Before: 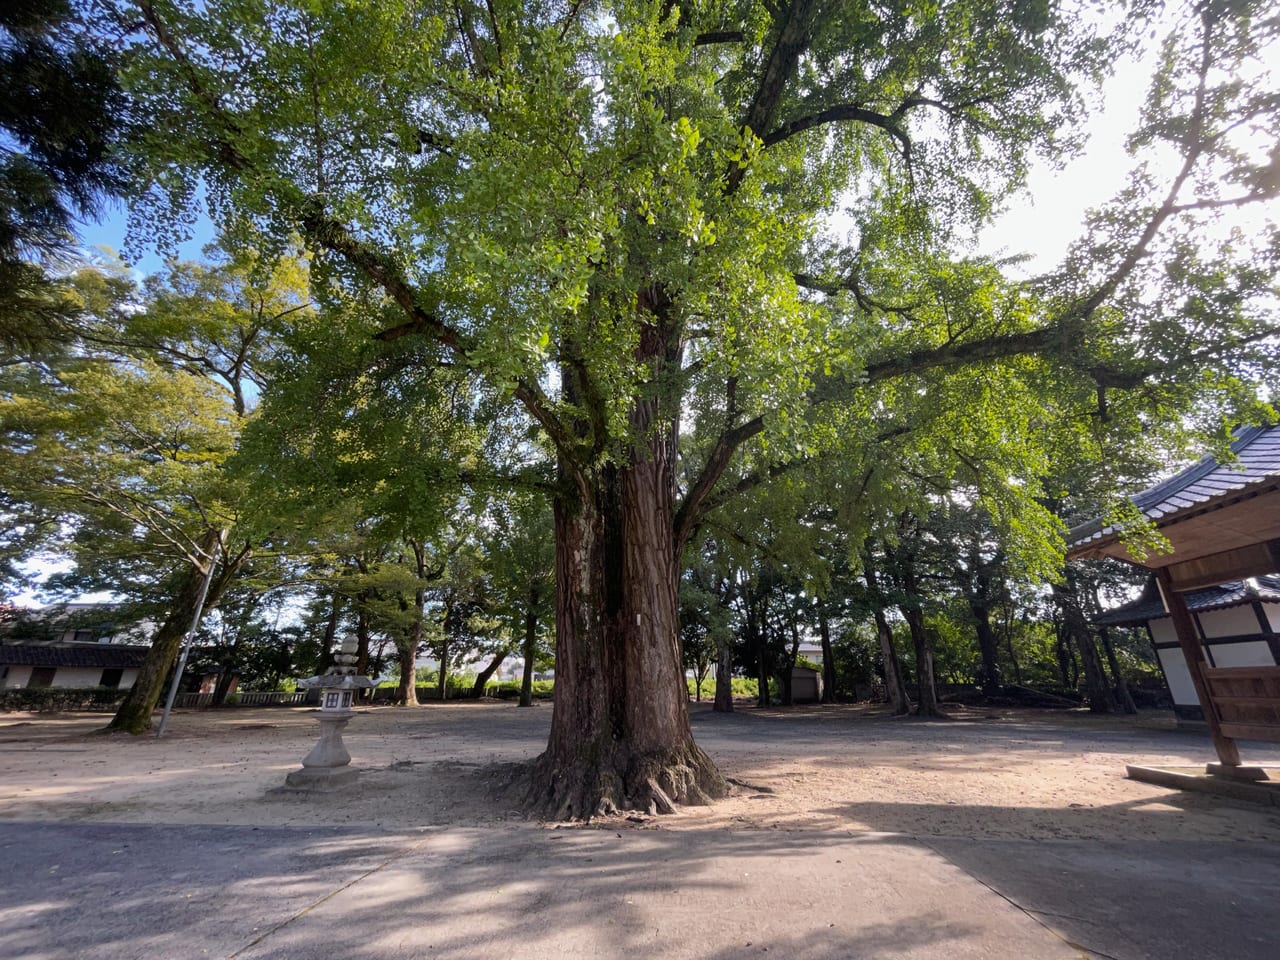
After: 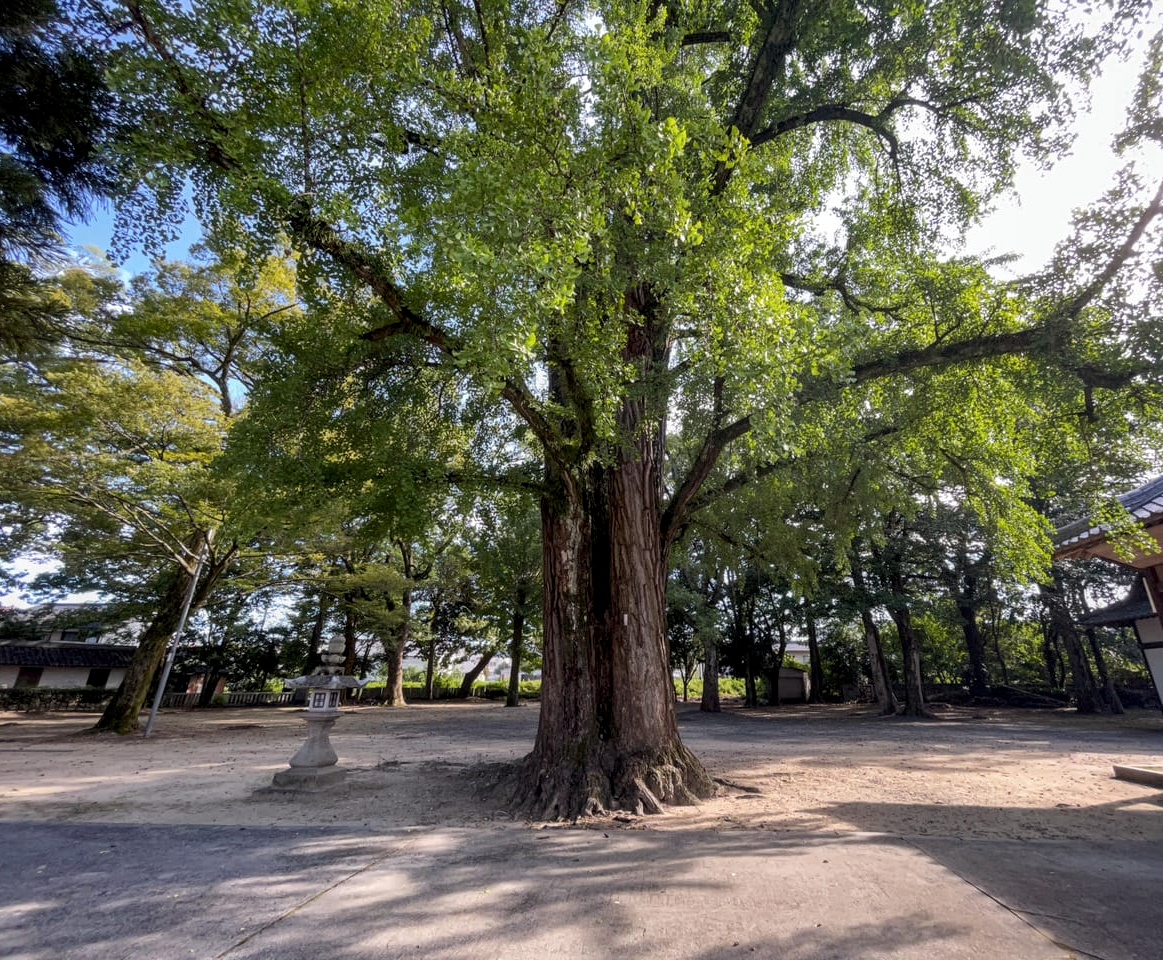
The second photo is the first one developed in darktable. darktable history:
crop and rotate: left 1.035%, right 8.059%
local contrast: on, module defaults
